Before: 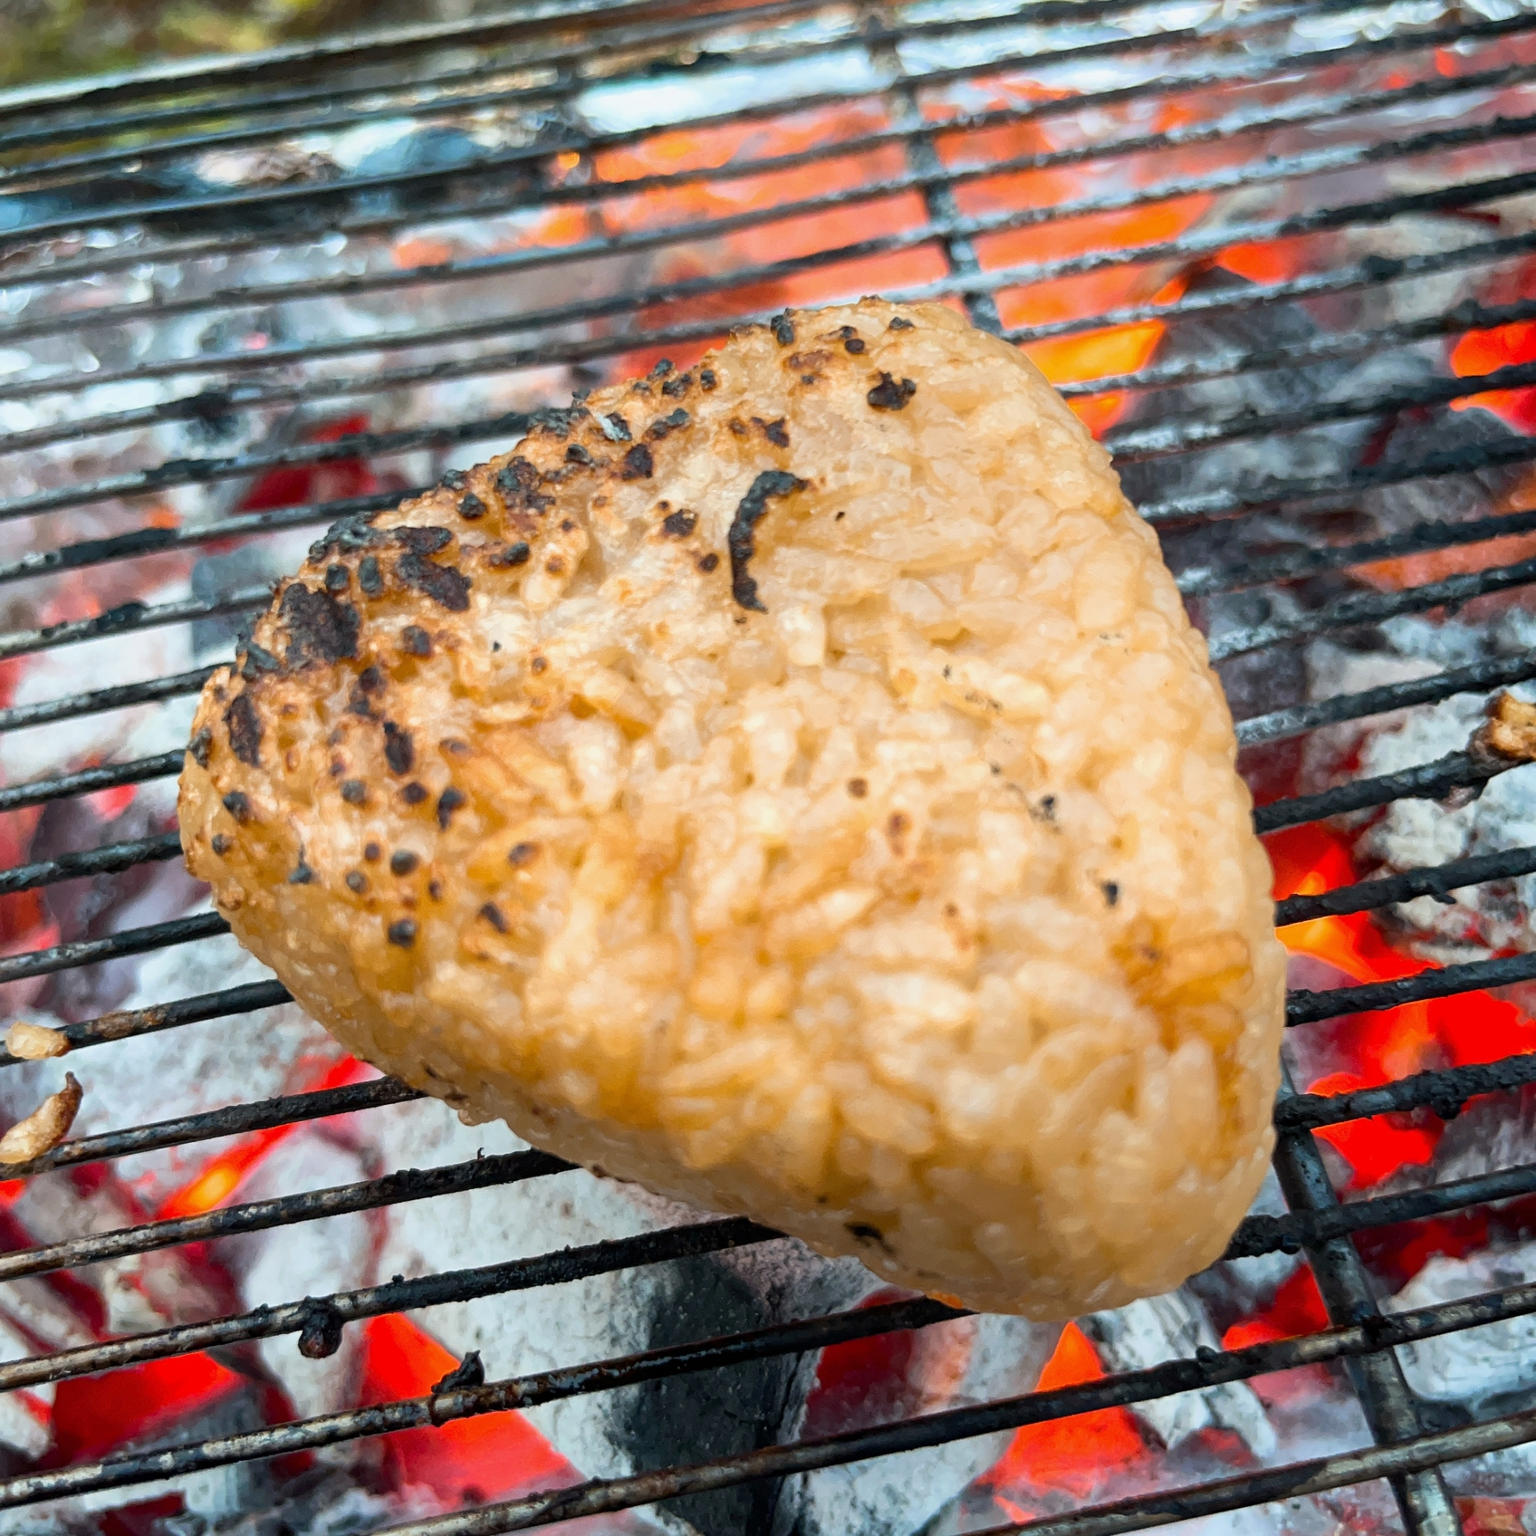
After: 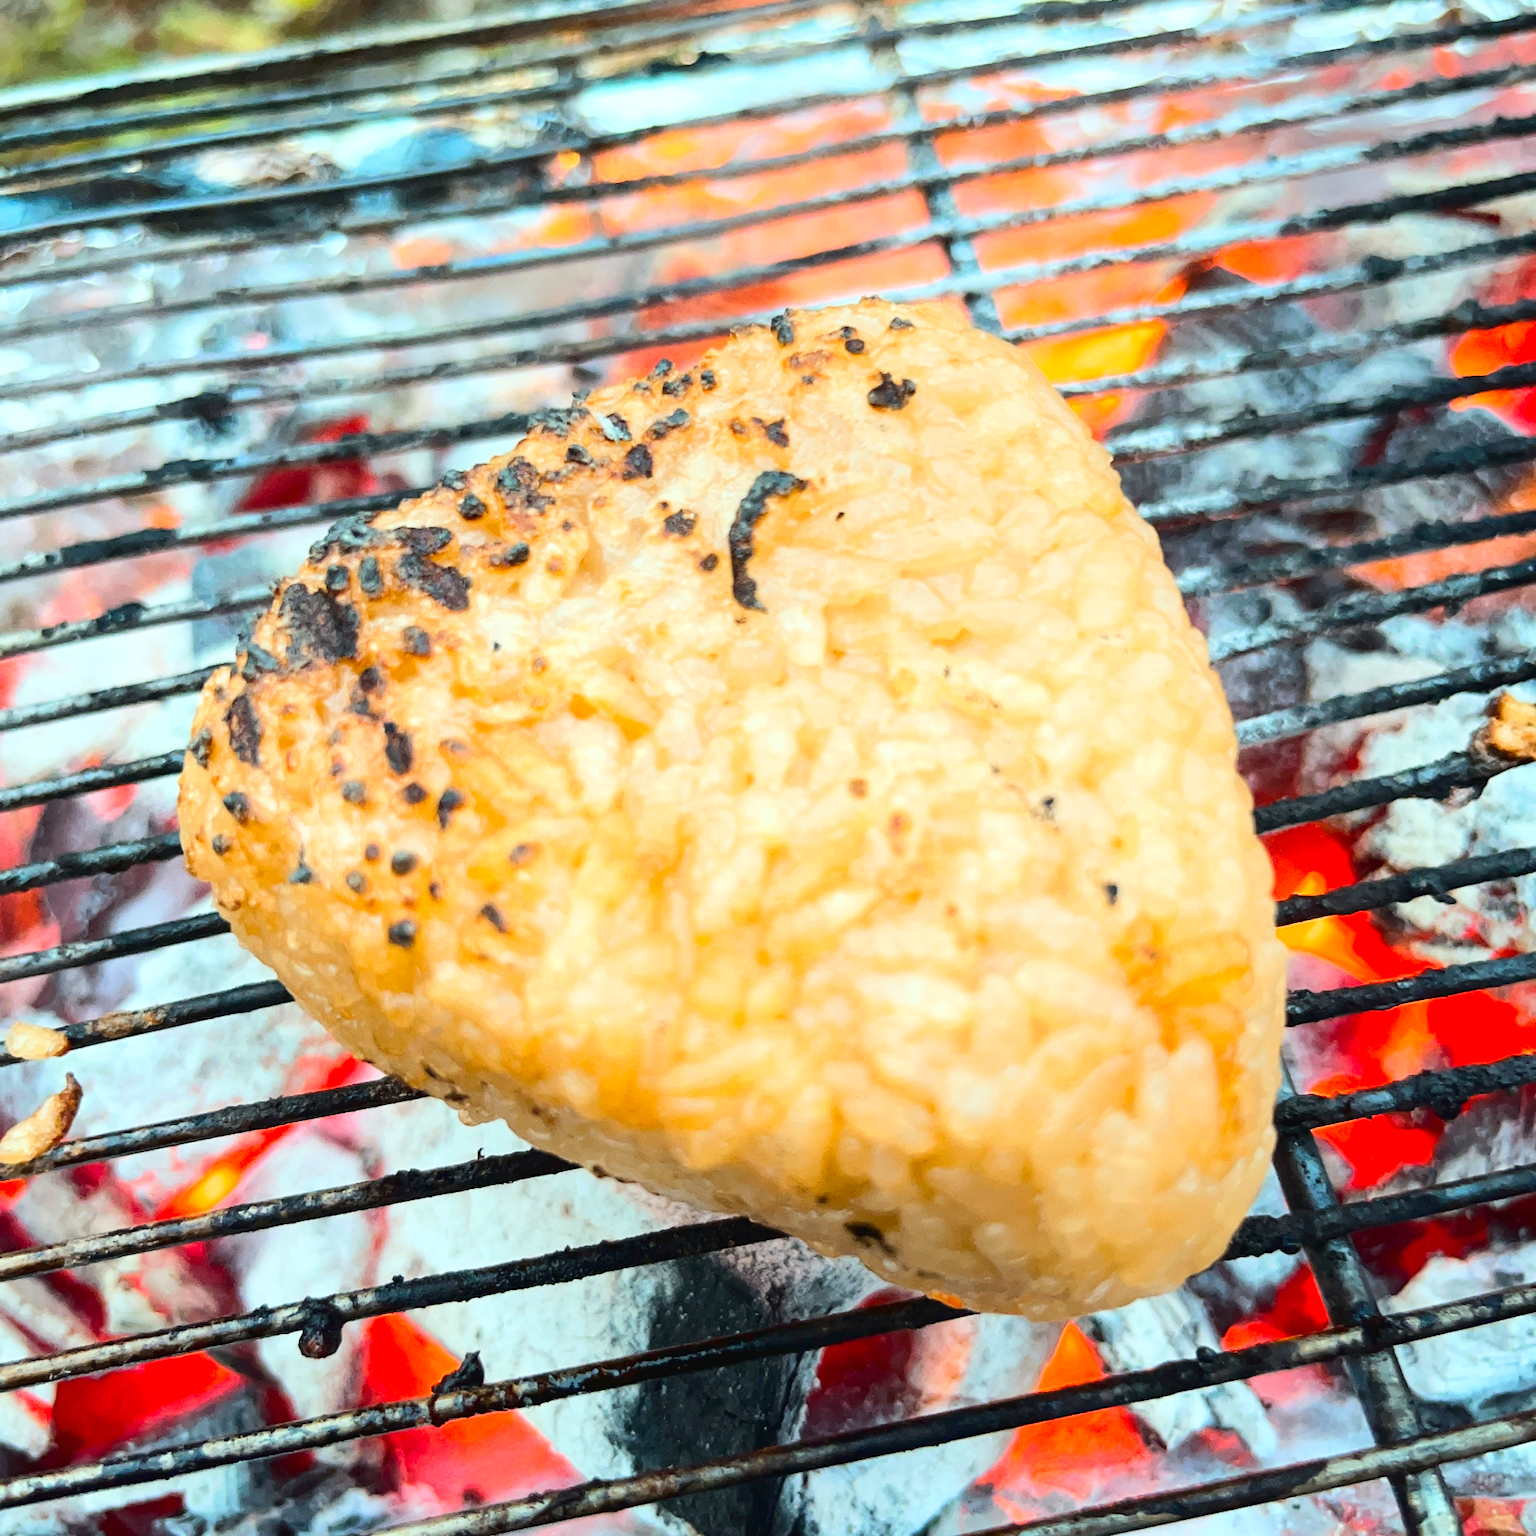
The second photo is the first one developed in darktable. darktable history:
tone curve: curves: ch0 [(0, 0.026) (0.146, 0.158) (0.272, 0.34) (0.453, 0.627) (0.687, 0.829) (1, 1)], color space Lab, linked channels, preserve colors none
exposure: exposure 0.2 EV, compensate highlight preservation false
color correction: highlights a* -6.69, highlights b* 0.49
